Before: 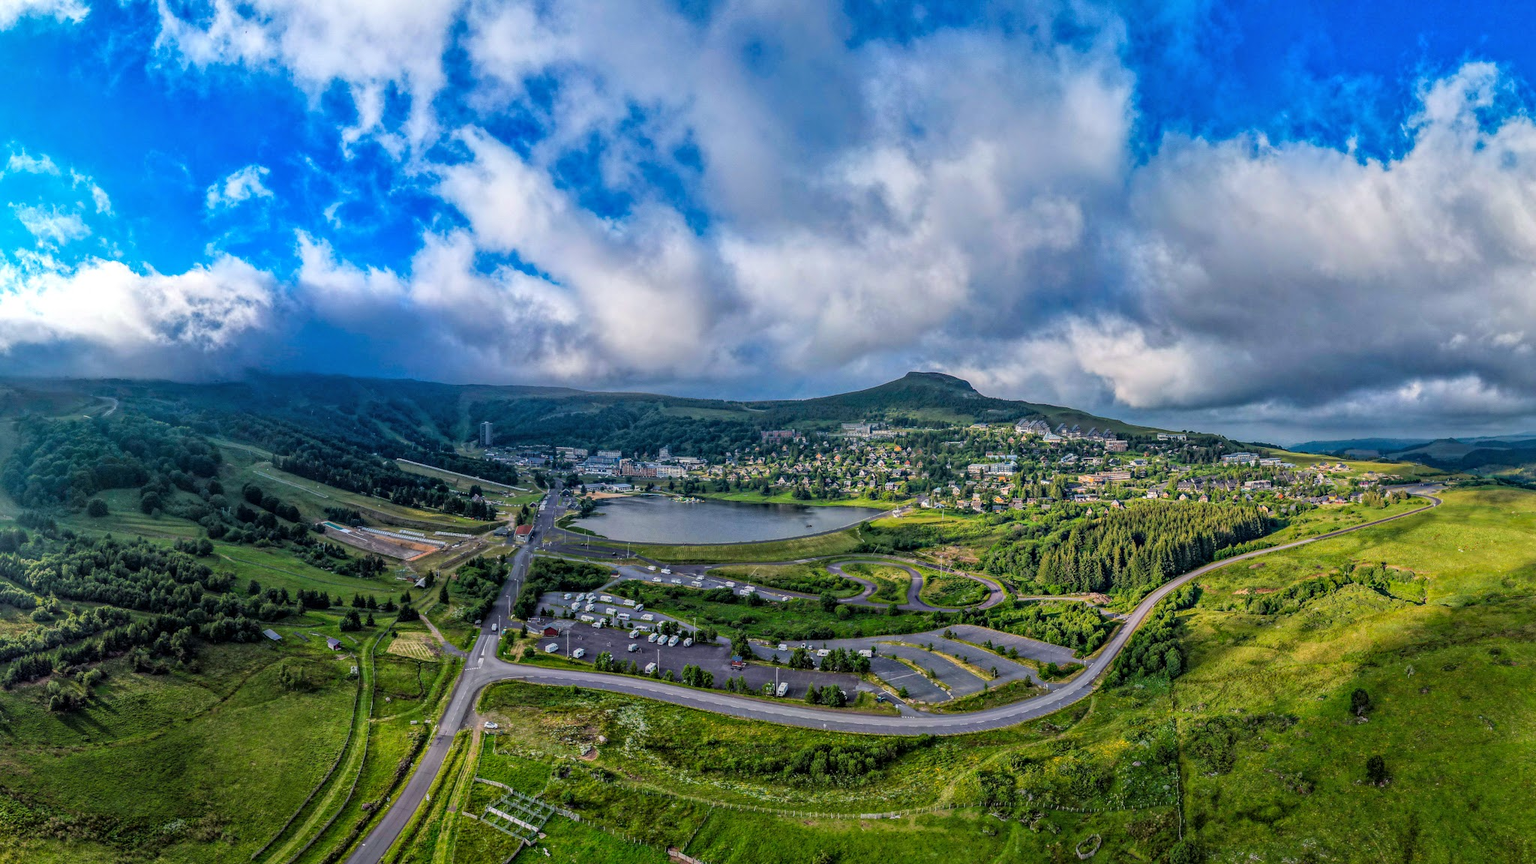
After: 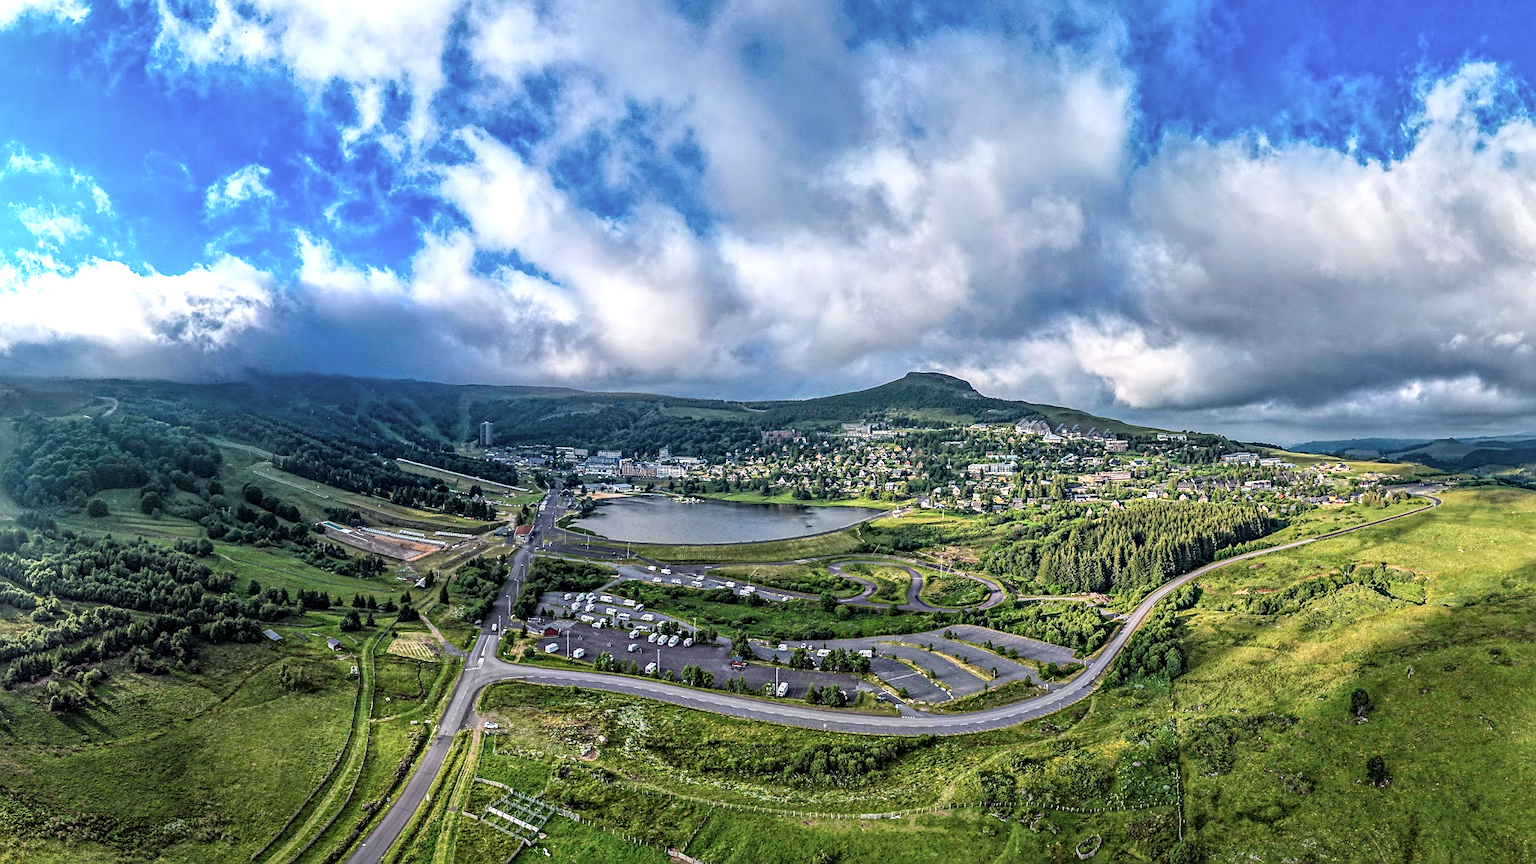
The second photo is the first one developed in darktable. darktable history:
sharpen: on, module defaults
exposure: exposure 0.496 EV, compensate highlight preservation false
contrast brightness saturation: contrast 0.06, brightness -0.01, saturation -0.23
